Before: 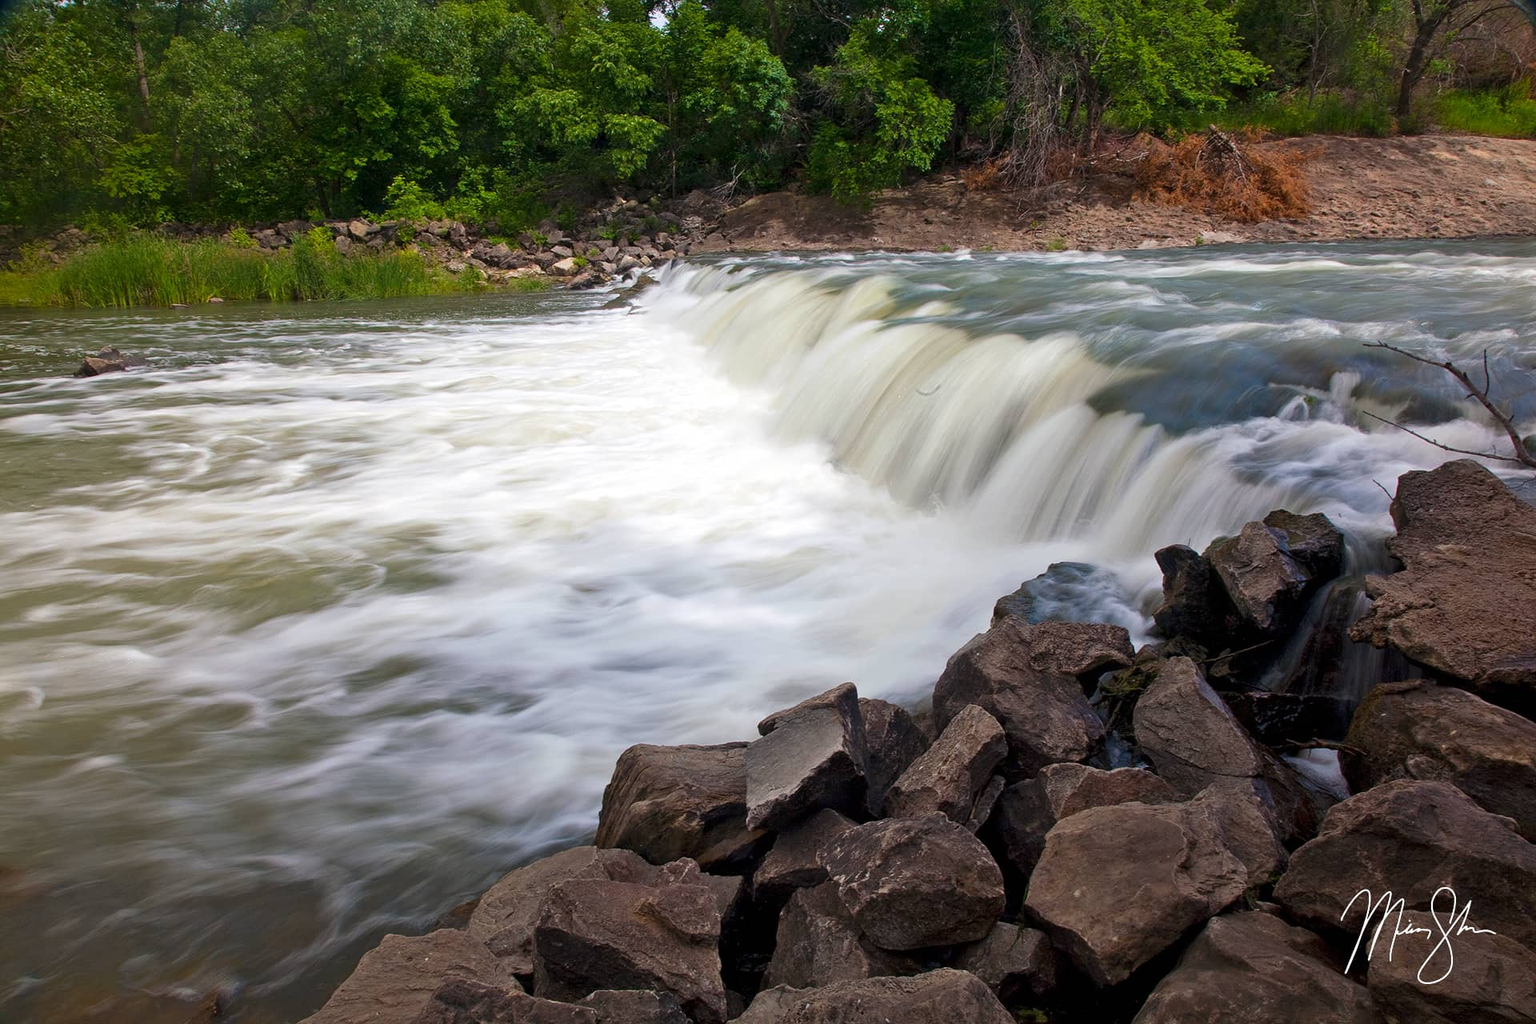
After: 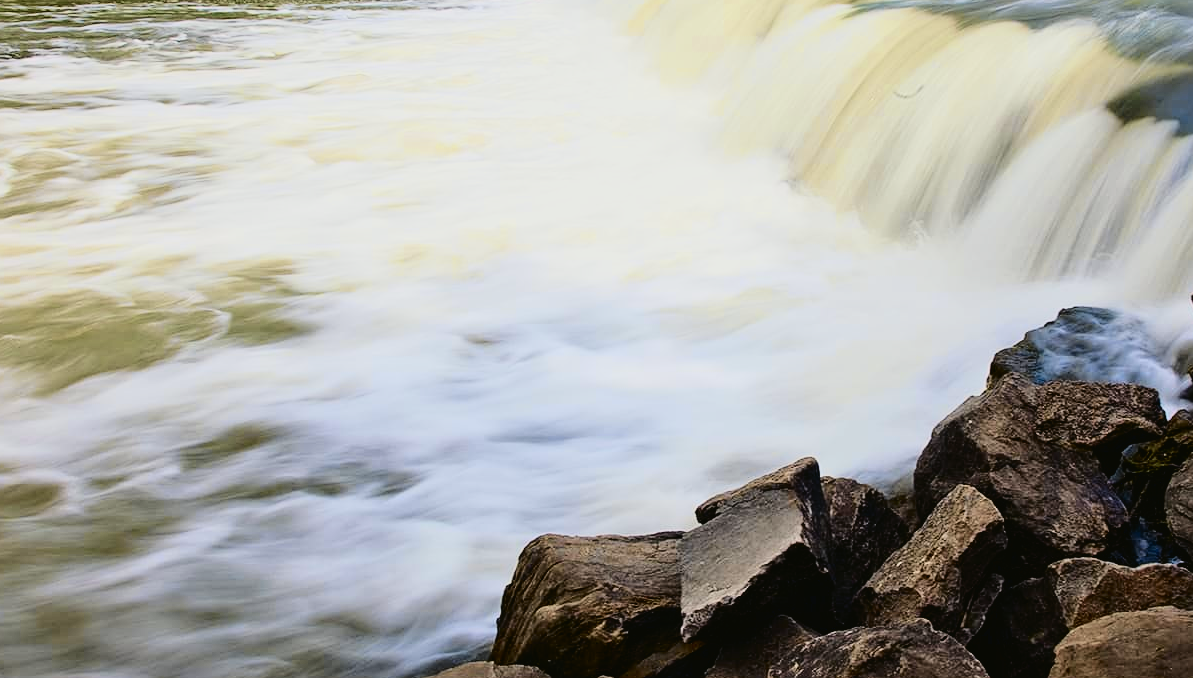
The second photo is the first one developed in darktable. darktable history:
sharpen: amount 0.214
tone curve: curves: ch0 [(0, 0.023) (0.087, 0.065) (0.184, 0.168) (0.45, 0.54) (0.57, 0.683) (0.706, 0.841) (0.877, 0.948) (1, 0.984)]; ch1 [(0, 0) (0.388, 0.369) (0.447, 0.447) (0.505, 0.5) (0.534, 0.528) (0.57, 0.571) (0.592, 0.602) (0.644, 0.663) (1, 1)]; ch2 [(0, 0) (0.314, 0.223) (0.427, 0.405) (0.492, 0.496) (0.524, 0.547) (0.534, 0.57) (0.583, 0.605) (0.673, 0.667) (1, 1)], color space Lab, independent channels, preserve colors none
crop: left 13.153%, top 31.007%, right 24.66%, bottom 15.967%
filmic rgb: black relative exposure -6.86 EV, white relative exposure 5.93 EV, hardness 2.71, color science v6 (2022)
contrast brightness saturation: contrast 0.044, saturation 0.162
color zones: curves: ch0 [(0.11, 0.396) (0.195, 0.36) (0.25, 0.5) (0.303, 0.412) (0.357, 0.544) (0.75, 0.5) (0.967, 0.328)]; ch1 [(0, 0.468) (0.112, 0.512) (0.202, 0.6) (0.25, 0.5) (0.307, 0.352) (0.357, 0.544) (0.75, 0.5) (0.963, 0.524)], mix -131.53%
